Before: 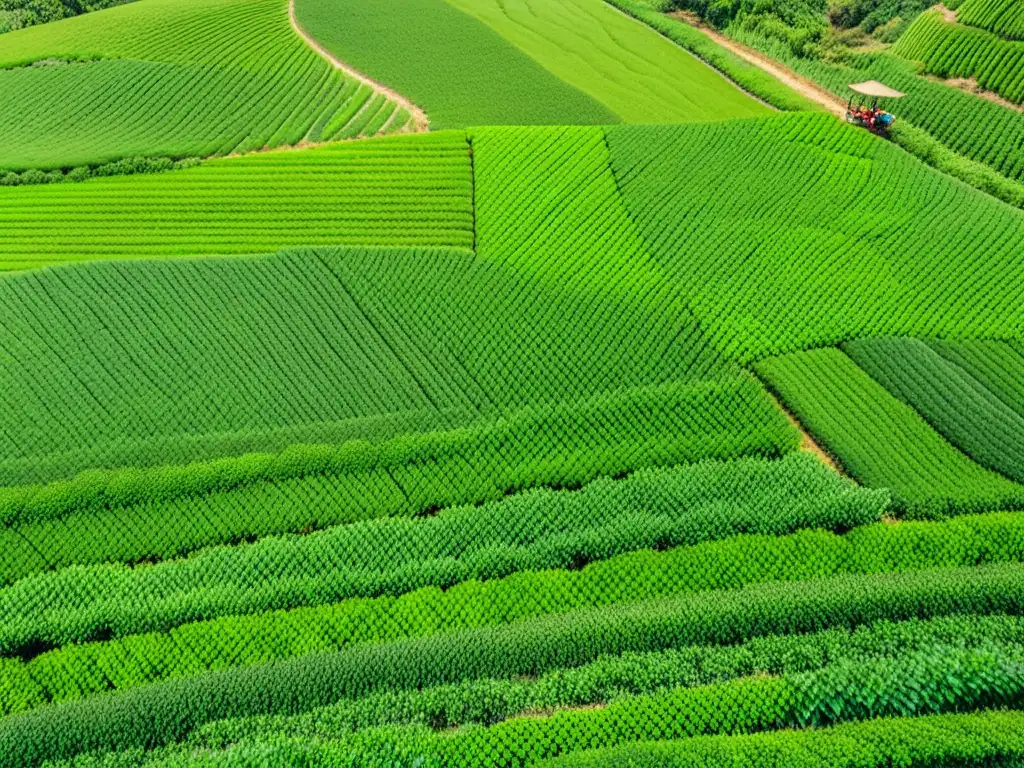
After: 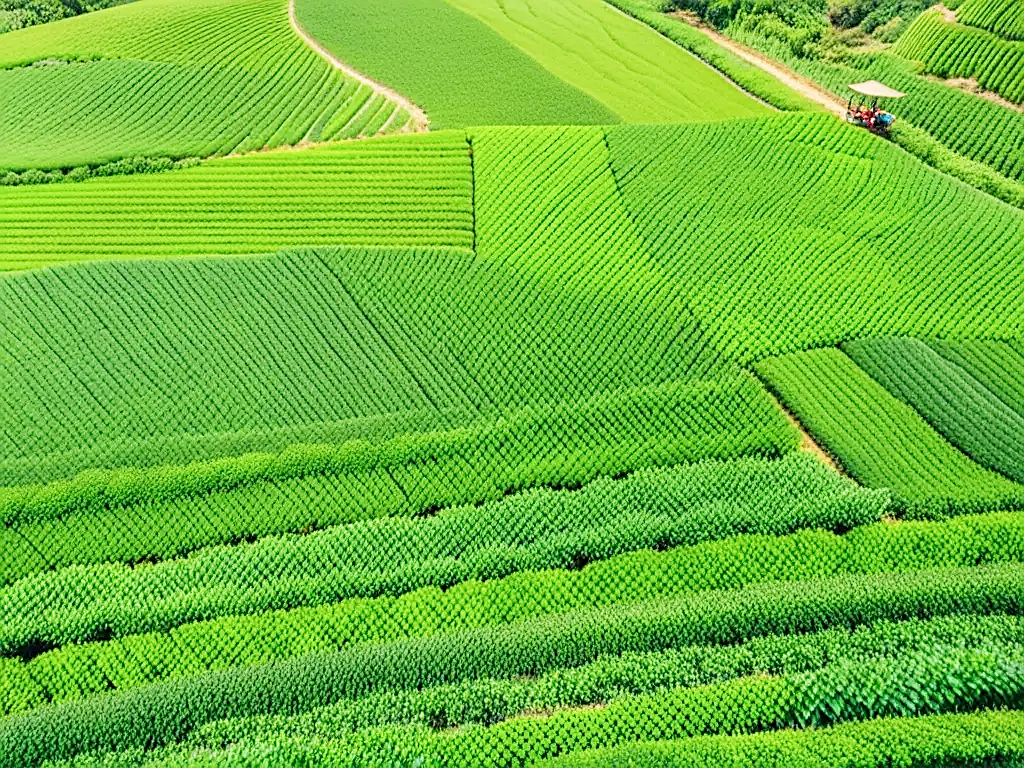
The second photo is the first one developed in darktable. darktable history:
base curve: curves: ch0 [(0, 0) (0.204, 0.334) (0.55, 0.733) (1, 1)], preserve colors none
sharpen: amount 0.584
